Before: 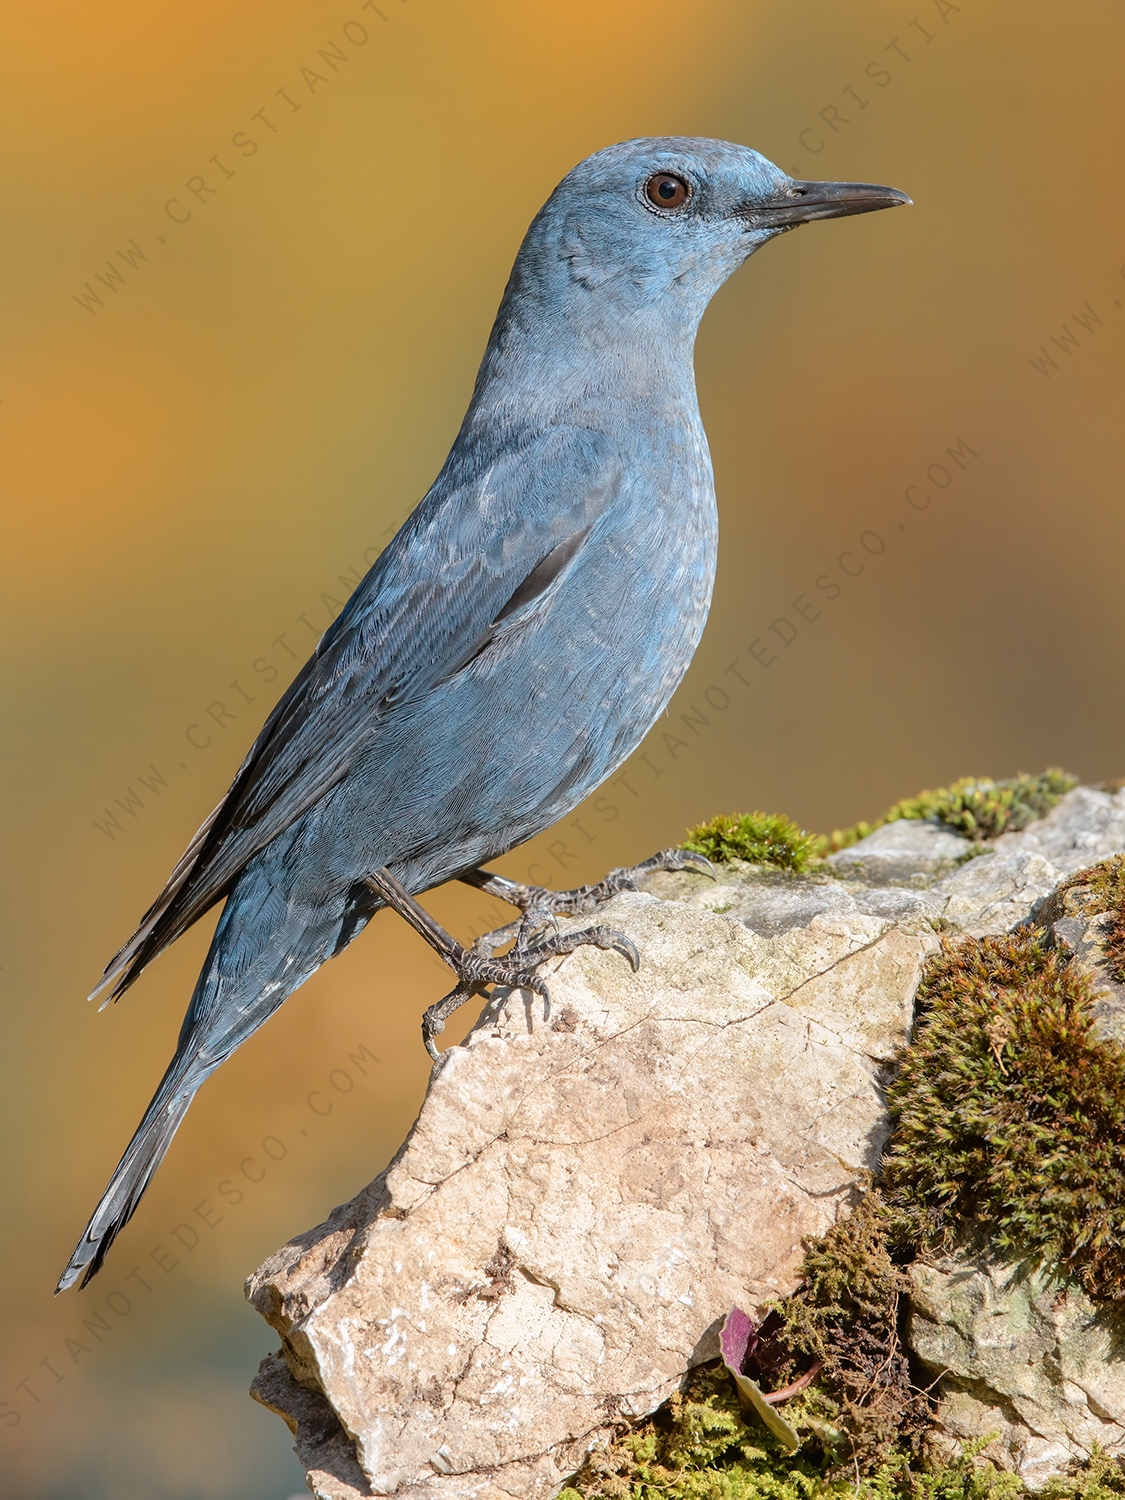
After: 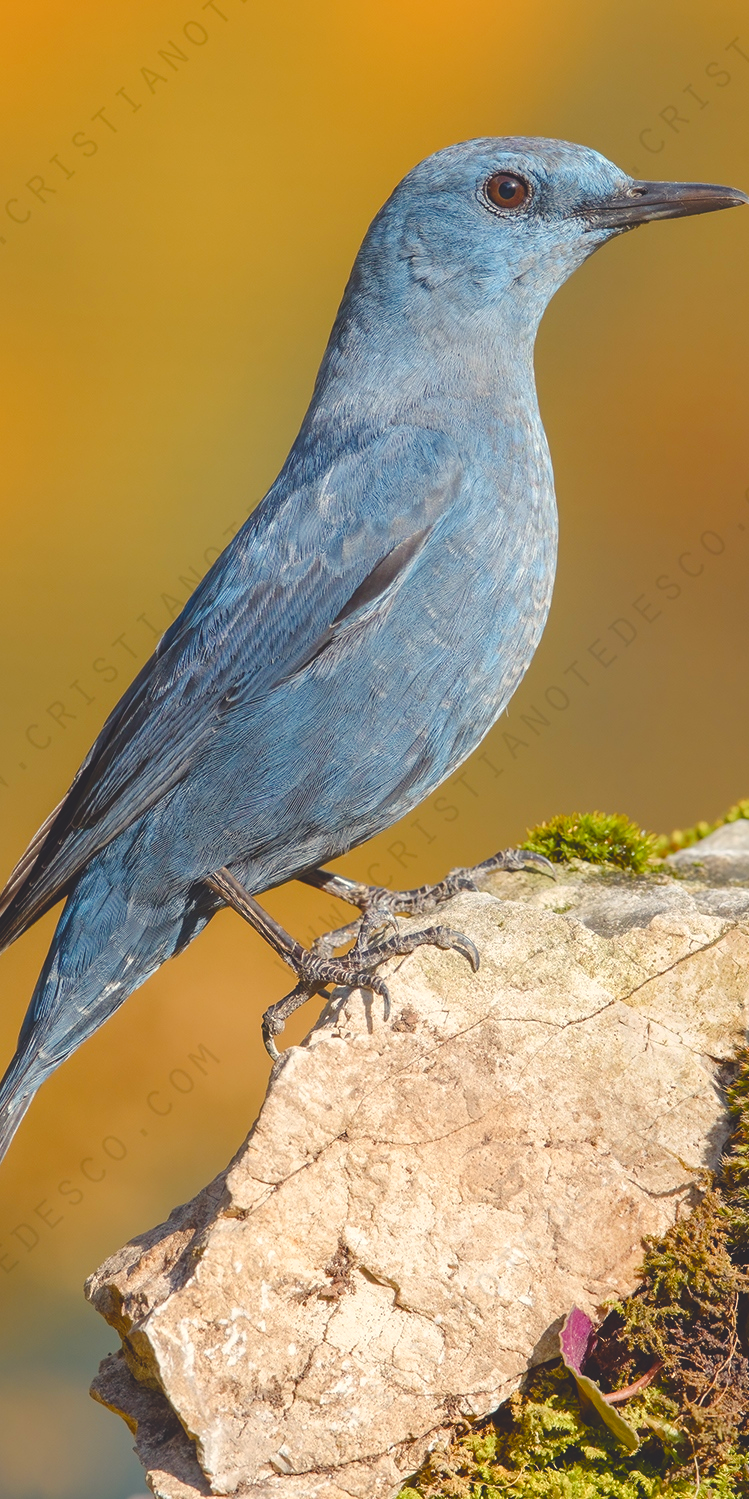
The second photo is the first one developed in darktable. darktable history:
crop and rotate: left 14.292%, right 19.041%
color balance rgb: shadows lift › chroma 3%, shadows lift › hue 280.8°, power › hue 330°, highlights gain › chroma 3%, highlights gain › hue 75.6°, global offset › luminance 2%, perceptual saturation grading › global saturation 20%, perceptual saturation grading › highlights -25%, perceptual saturation grading › shadows 50%, global vibrance 20.33%
